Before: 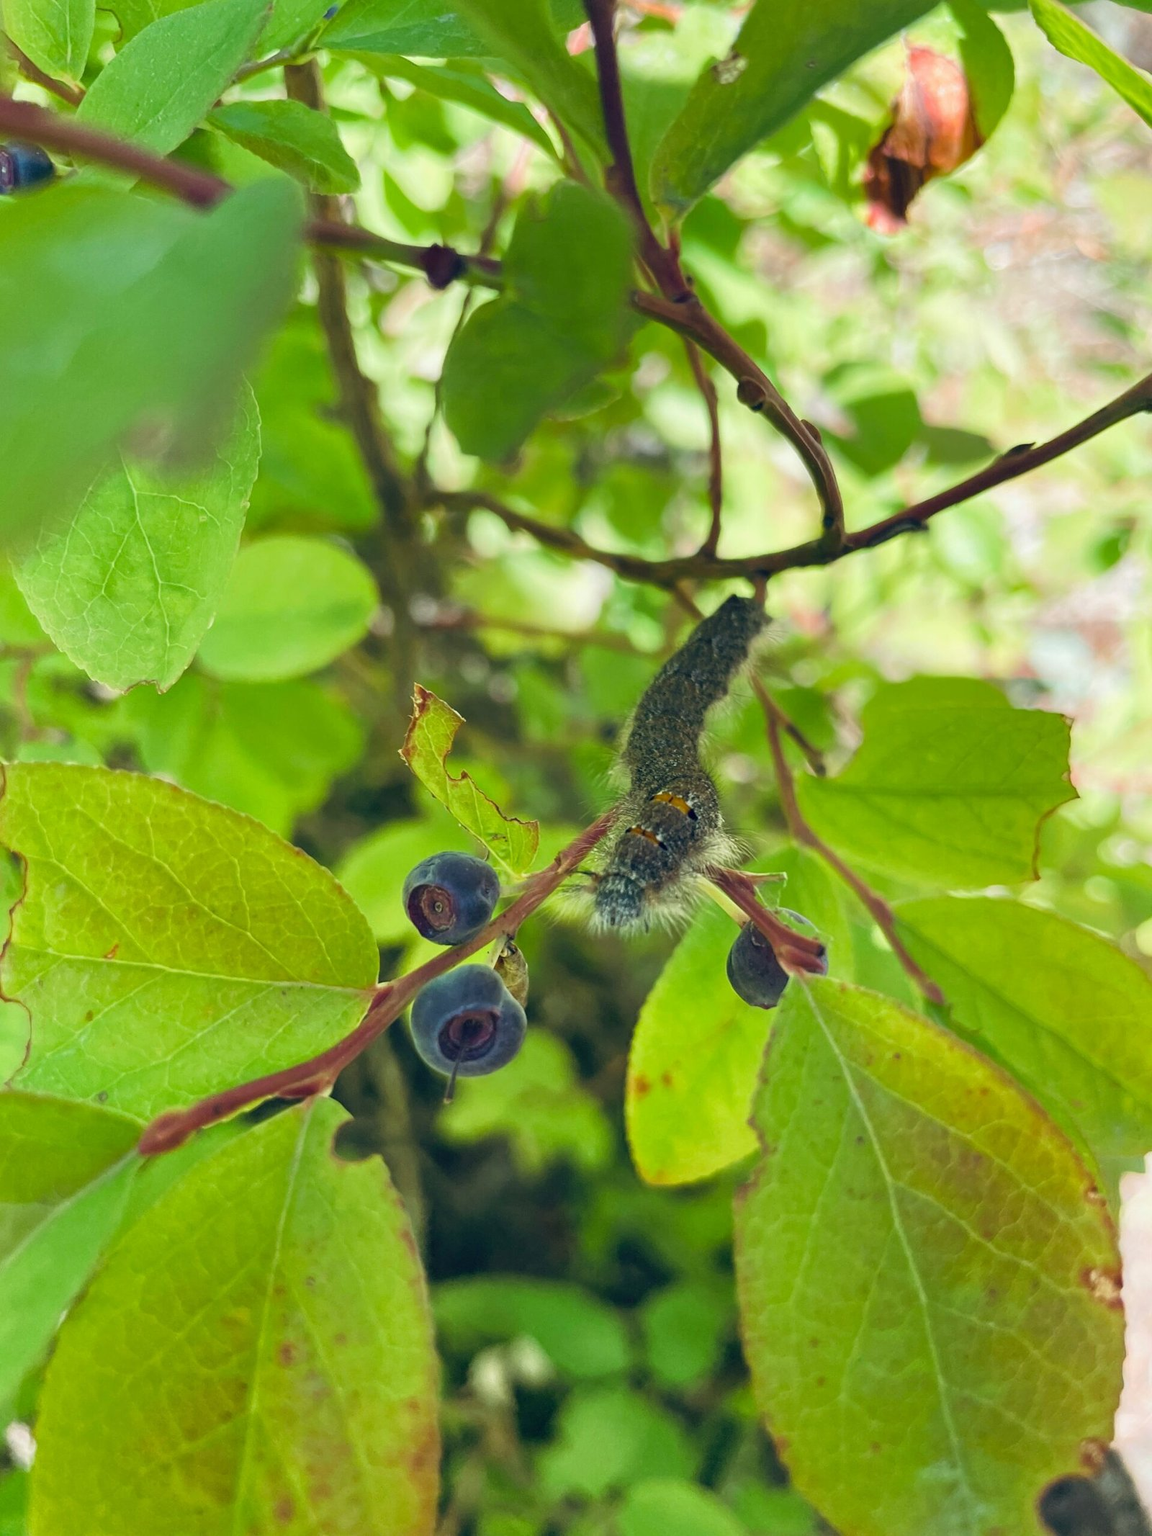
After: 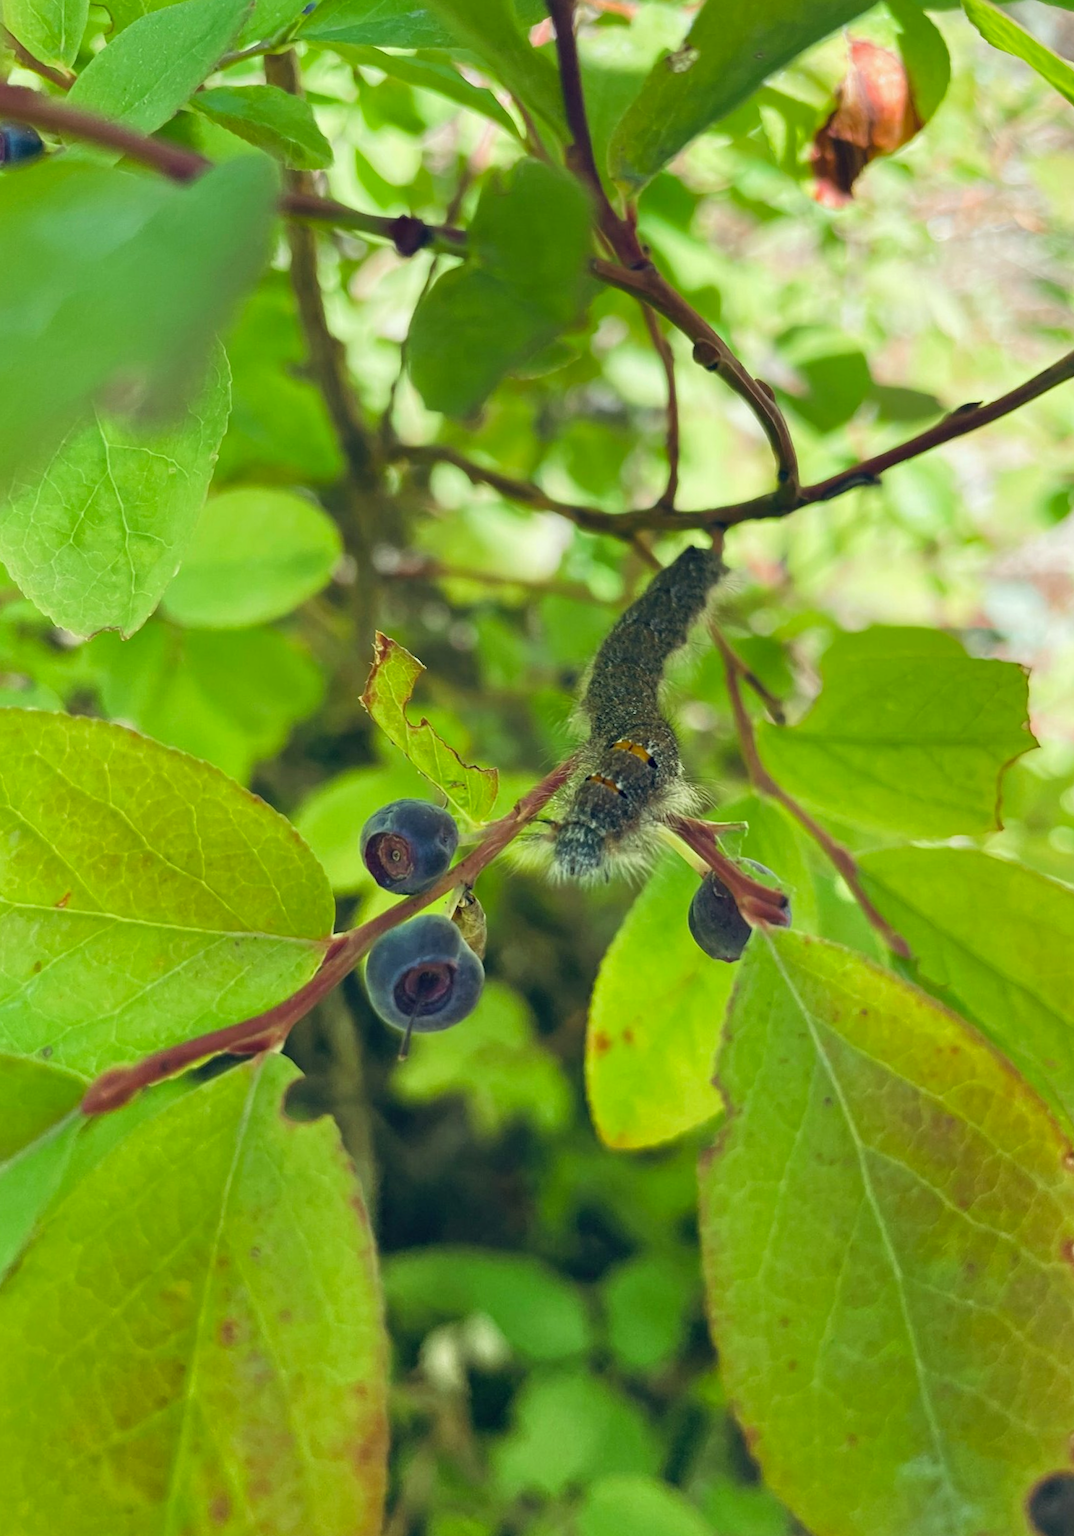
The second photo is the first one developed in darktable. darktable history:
rotate and perspective: rotation 0.215°, lens shift (vertical) -0.139, crop left 0.069, crop right 0.939, crop top 0.002, crop bottom 0.996
color correction: highlights a* -2.68, highlights b* 2.57
